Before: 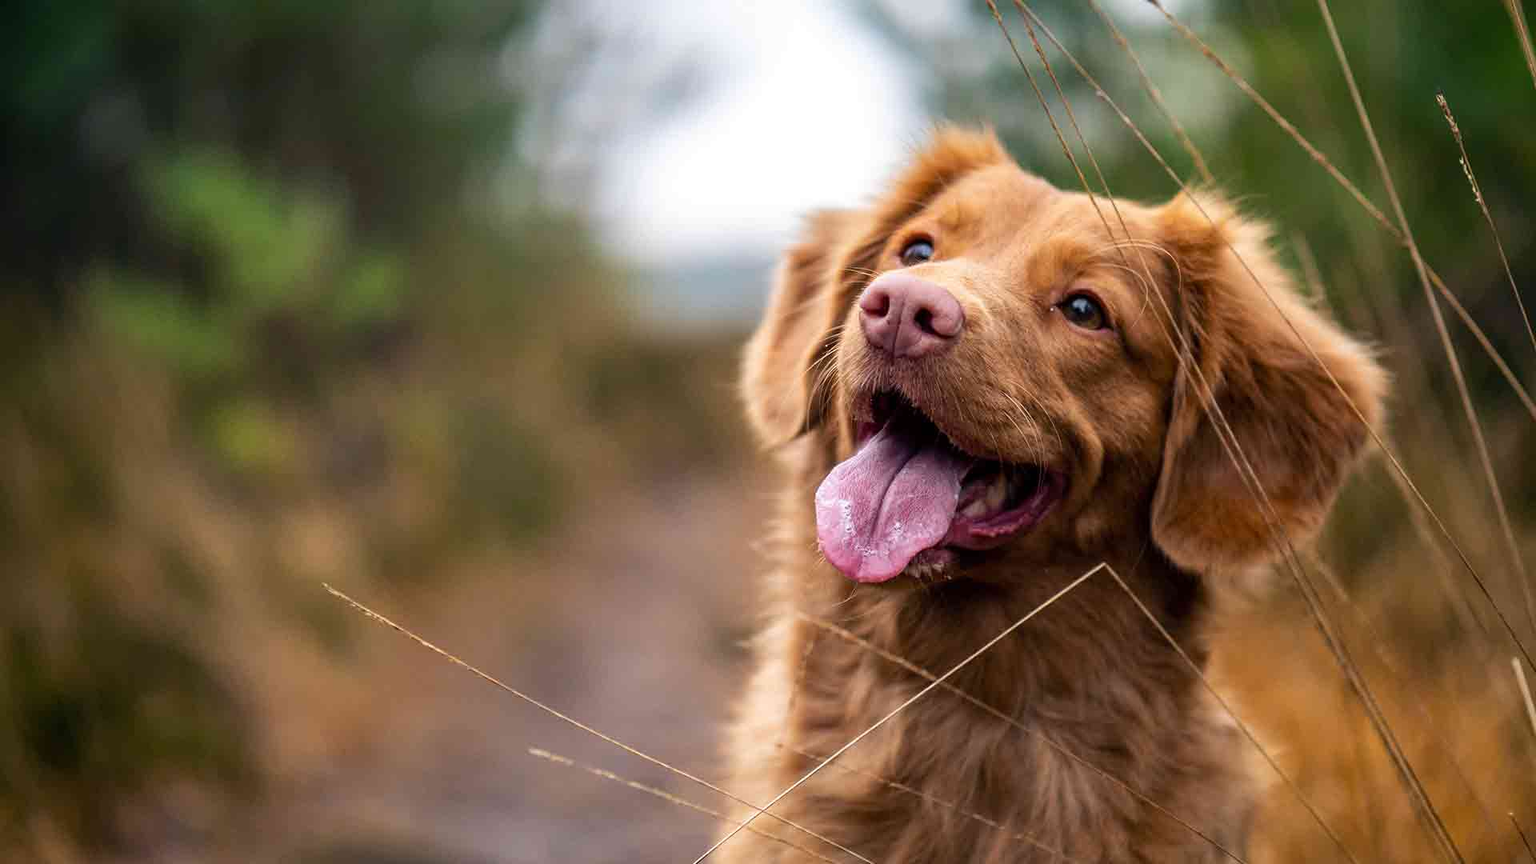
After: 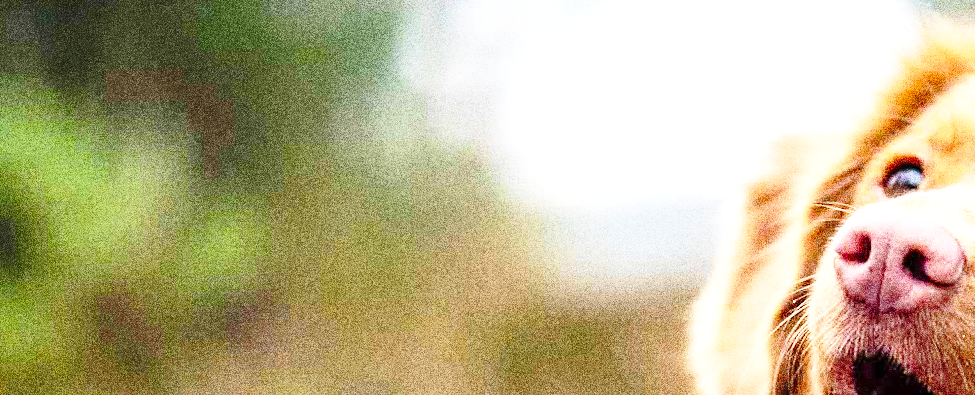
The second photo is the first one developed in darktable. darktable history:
exposure: exposure 0.722 EV, compensate highlight preservation false
base curve: curves: ch0 [(0, 0) (0.032, 0.037) (0.105, 0.228) (0.435, 0.76) (0.856, 0.983) (1, 1)], preserve colors none
crop: left 10.121%, top 10.631%, right 36.218%, bottom 51.526%
grain: coarseness 30.02 ISO, strength 100%
rotate and perspective: rotation -2.12°, lens shift (vertical) 0.009, lens shift (horizontal) -0.008, automatic cropping original format, crop left 0.036, crop right 0.964, crop top 0.05, crop bottom 0.959
